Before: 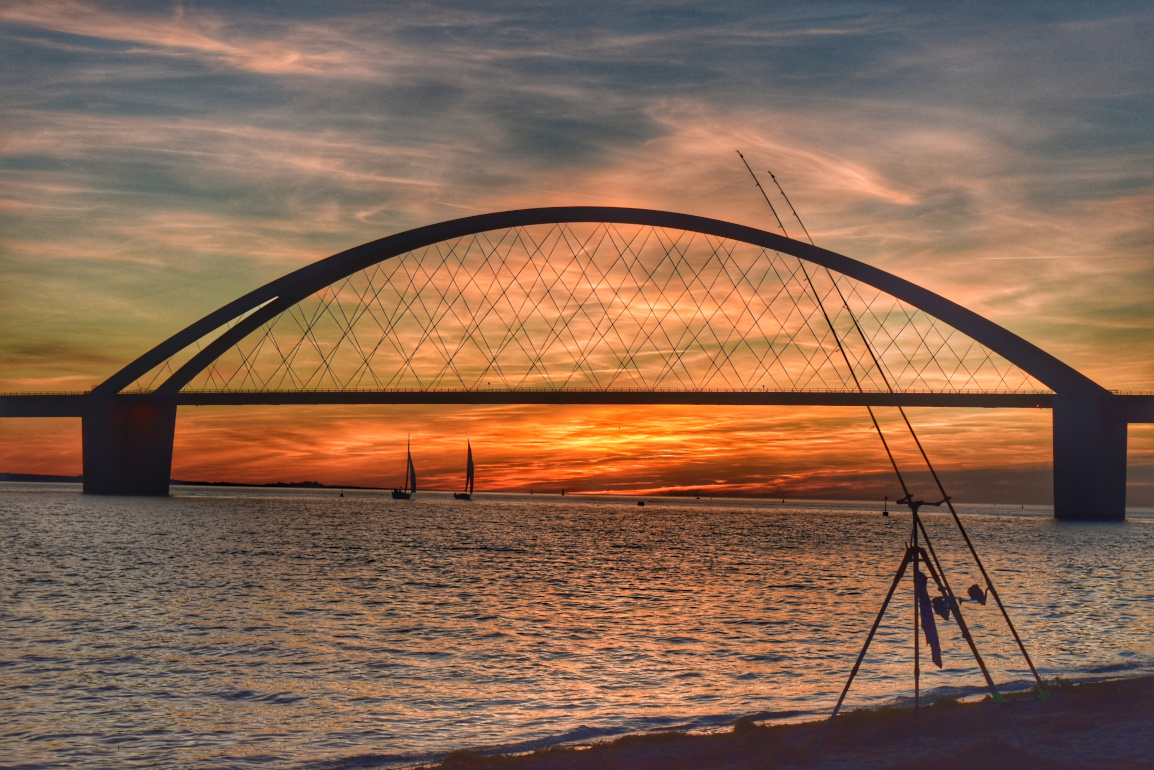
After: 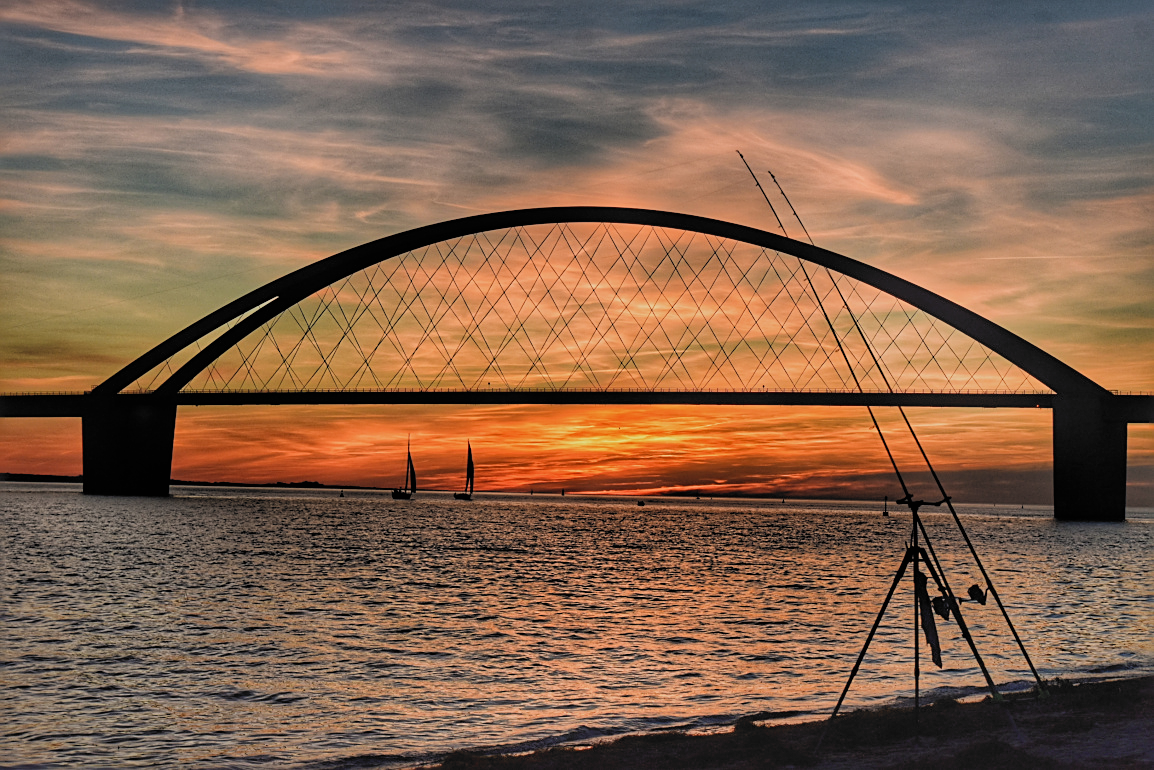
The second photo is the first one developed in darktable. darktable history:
filmic rgb: black relative exposure -5.06 EV, white relative exposure 3.98 EV, hardness 2.89, contrast 1.195, highlights saturation mix -30.08%, color science v6 (2022), iterations of high-quality reconstruction 0
contrast brightness saturation: contrast 0.074
shadows and highlights: on, module defaults
sharpen: on, module defaults
